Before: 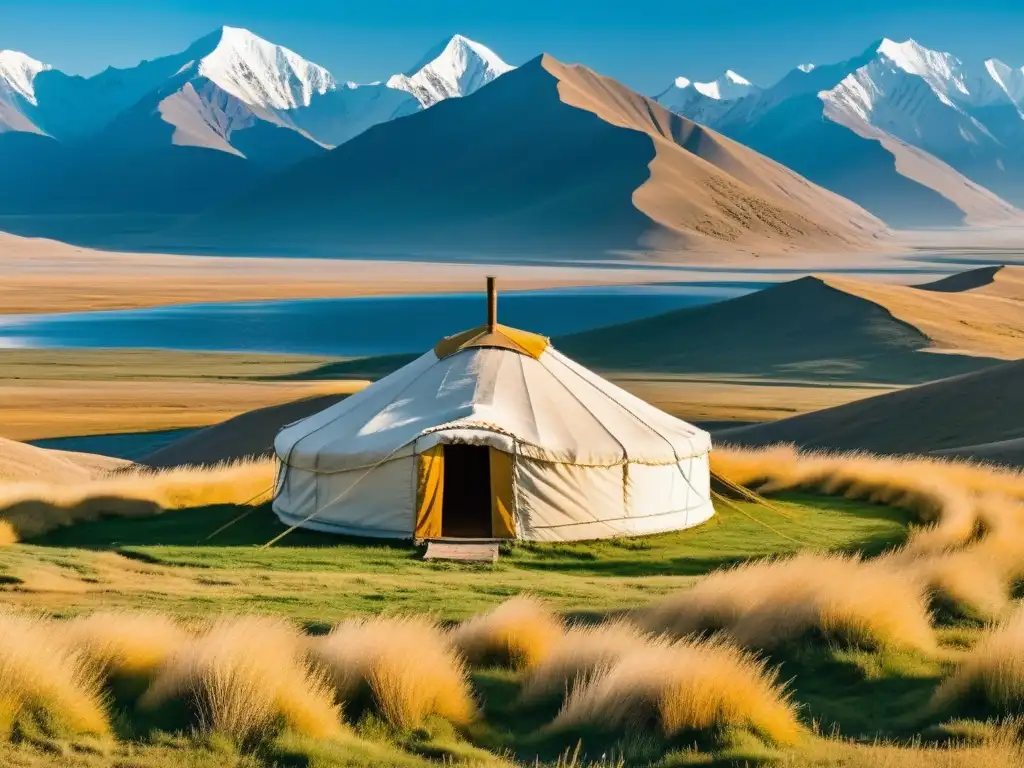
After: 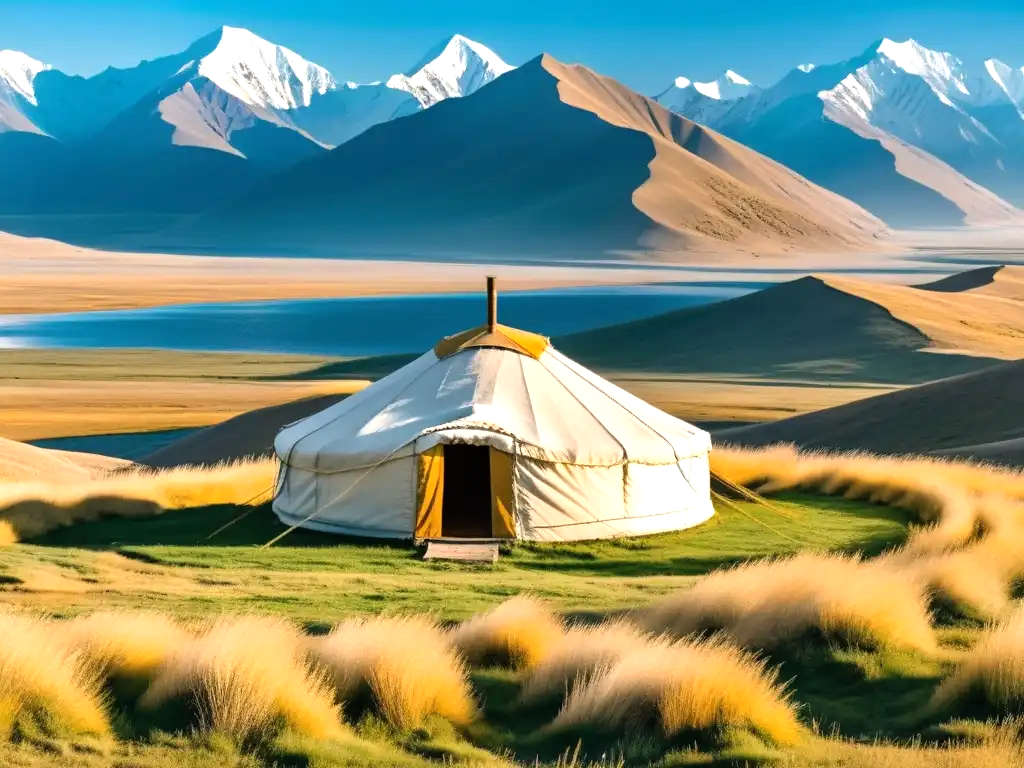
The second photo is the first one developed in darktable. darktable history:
tone equalizer: -8 EV -0.422 EV, -7 EV -0.426 EV, -6 EV -0.347 EV, -5 EV -0.254 EV, -3 EV 0.229 EV, -2 EV 0.32 EV, -1 EV 0.39 EV, +0 EV 0.445 EV
